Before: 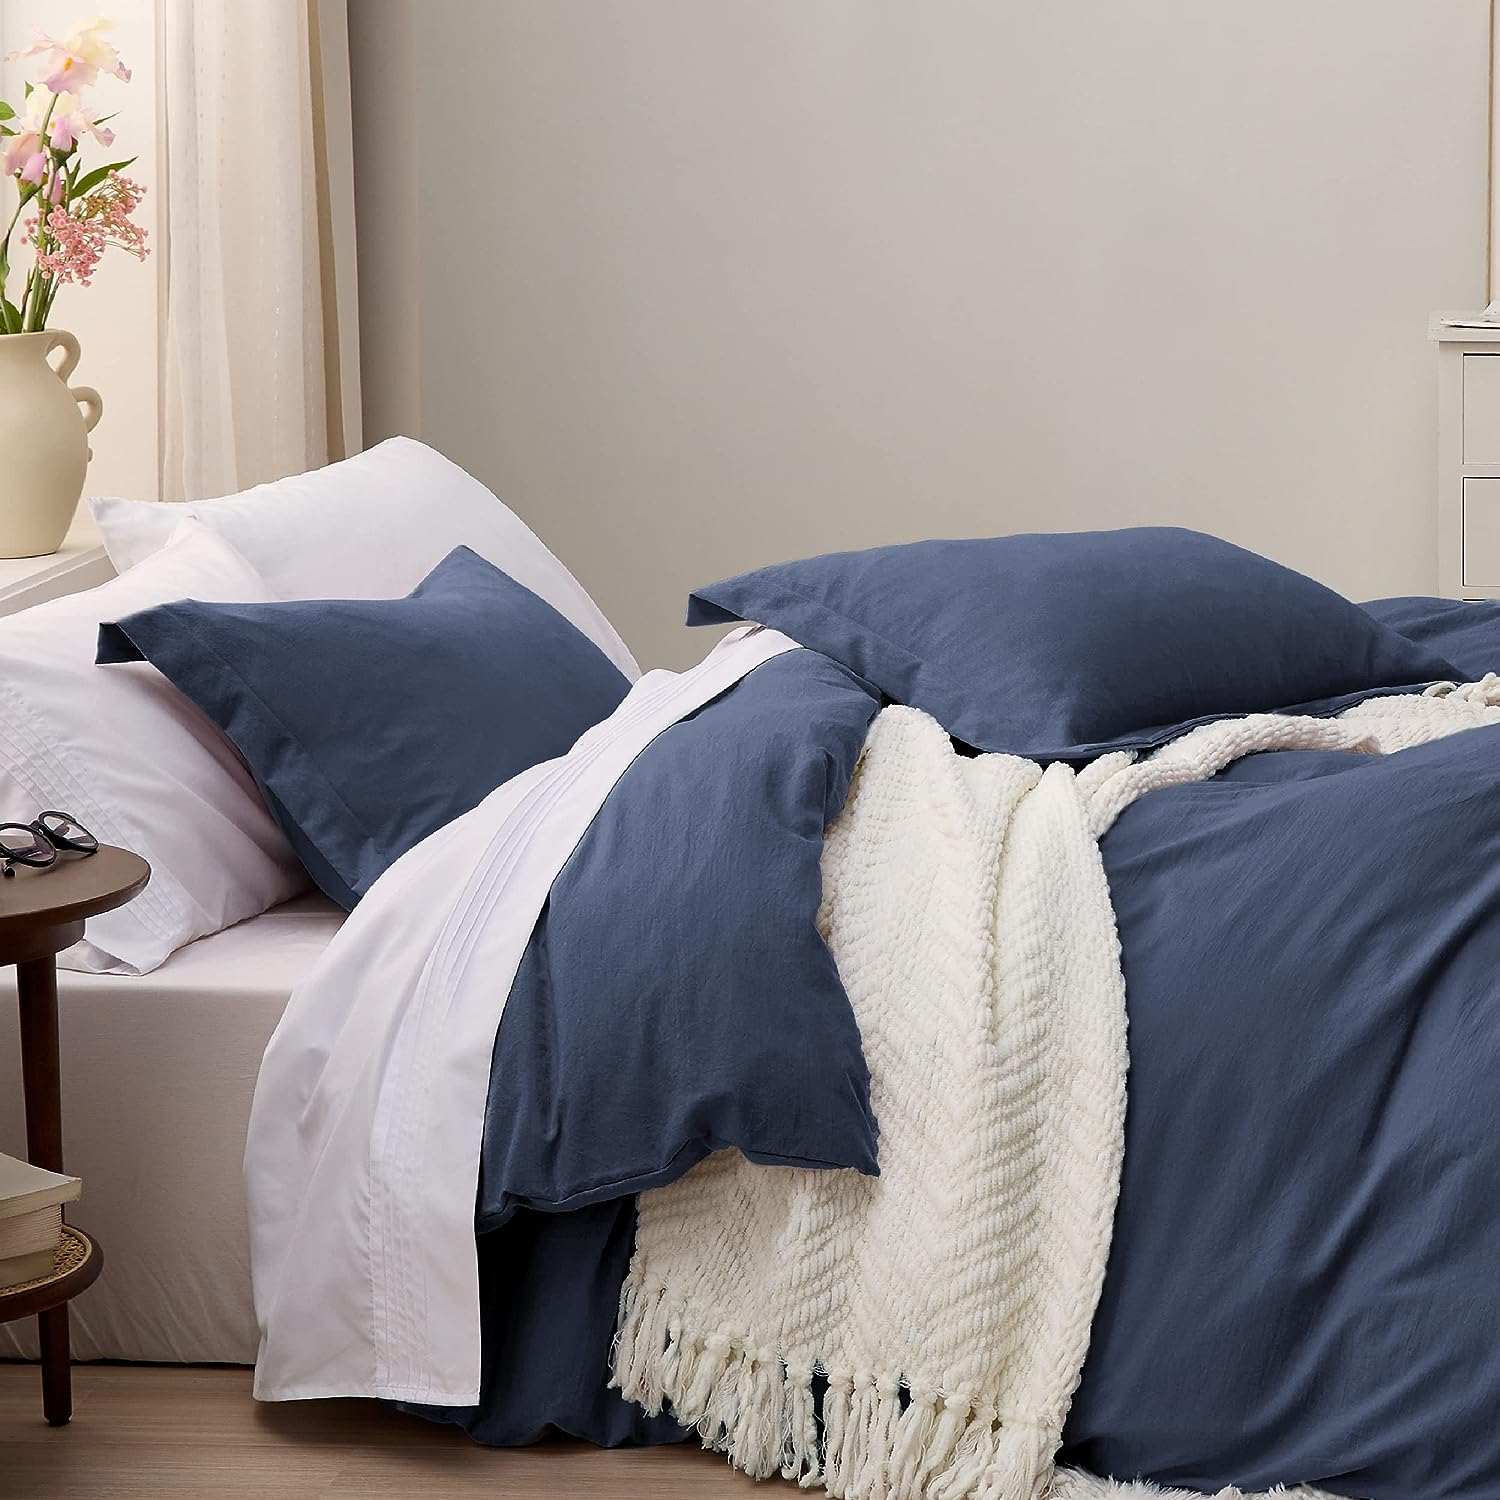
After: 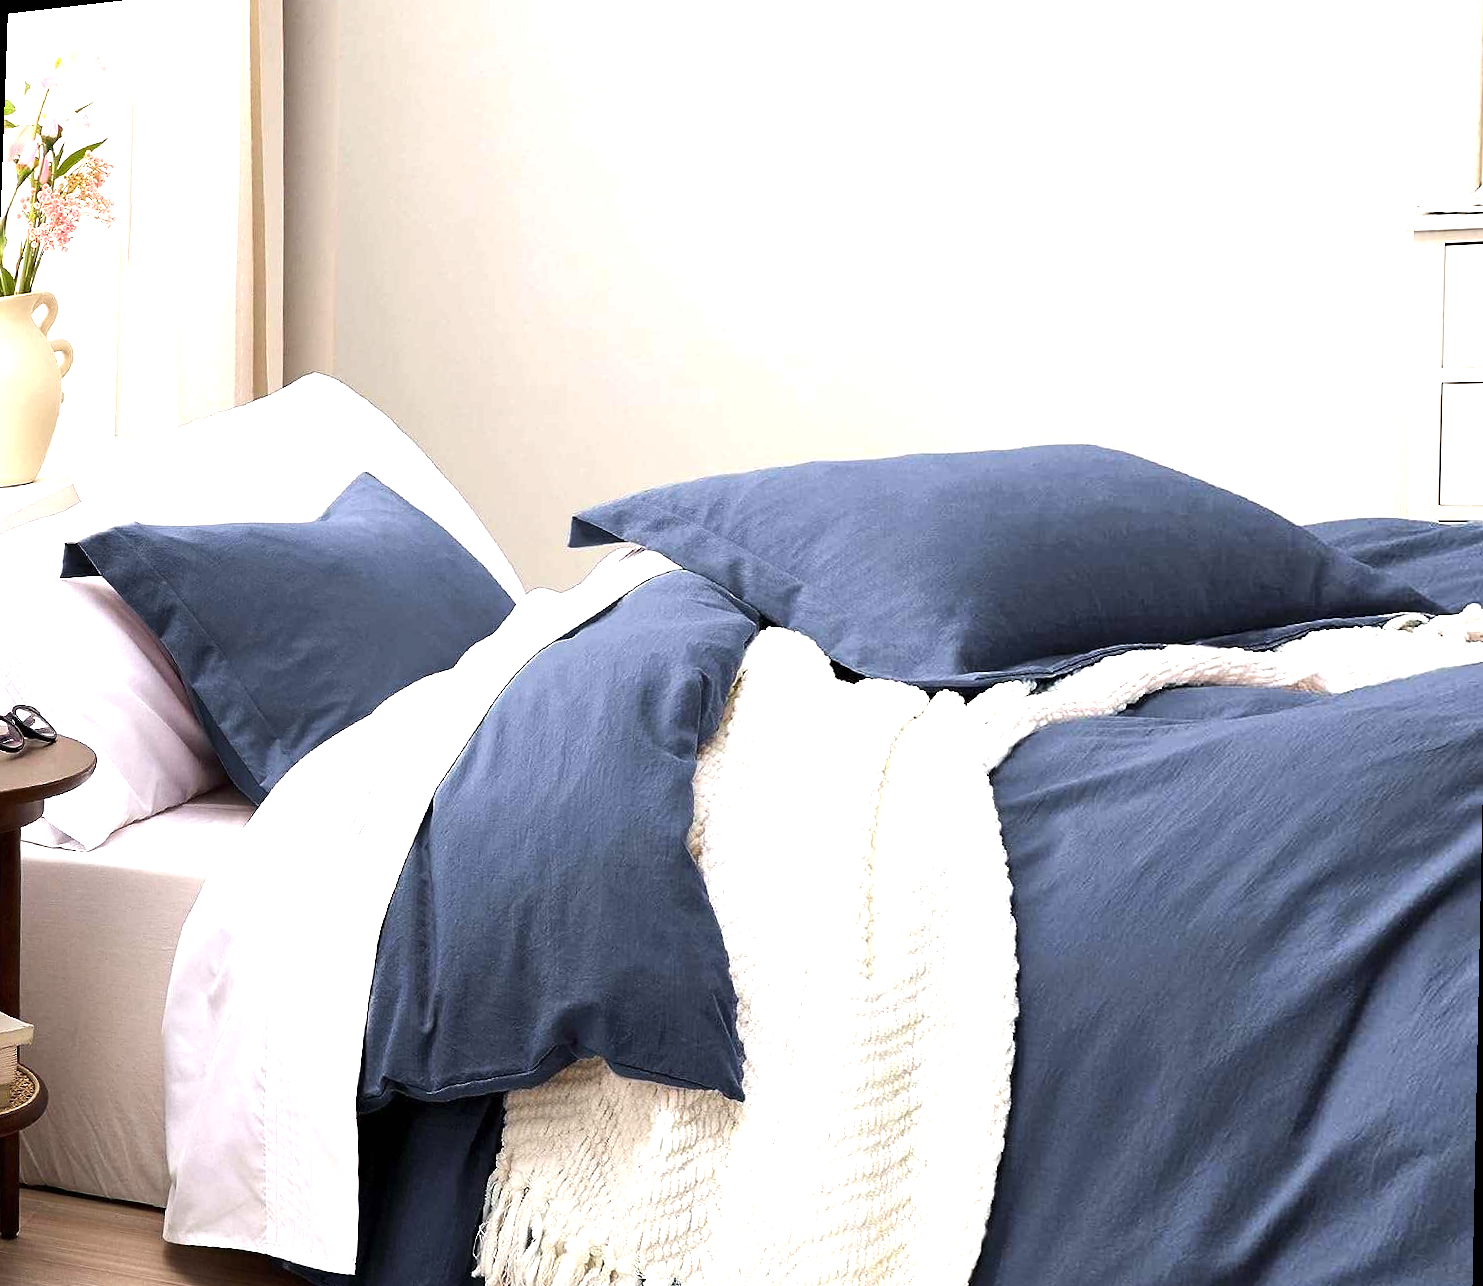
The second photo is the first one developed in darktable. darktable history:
exposure: black level correction 0, exposure 0.9 EV, compensate exposure bias true, compensate highlight preservation false
rotate and perspective: rotation 1.69°, lens shift (vertical) -0.023, lens shift (horizontal) -0.291, crop left 0.025, crop right 0.988, crop top 0.092, crop bottom 0.842
tone equalizer: -8 EV -0.417 EV, -7 EV -0.389 EV, -6 EV -0.333 EV, -5 EV -0.222 EV, -3 EV 0.222 EV, -2 EV 0.333 EV, -1 EV 0.389 EV, +0 EV 0.417 EV, edges refinement/feathering 500, mask exposure compensation -1.57 EV, preserve details no
